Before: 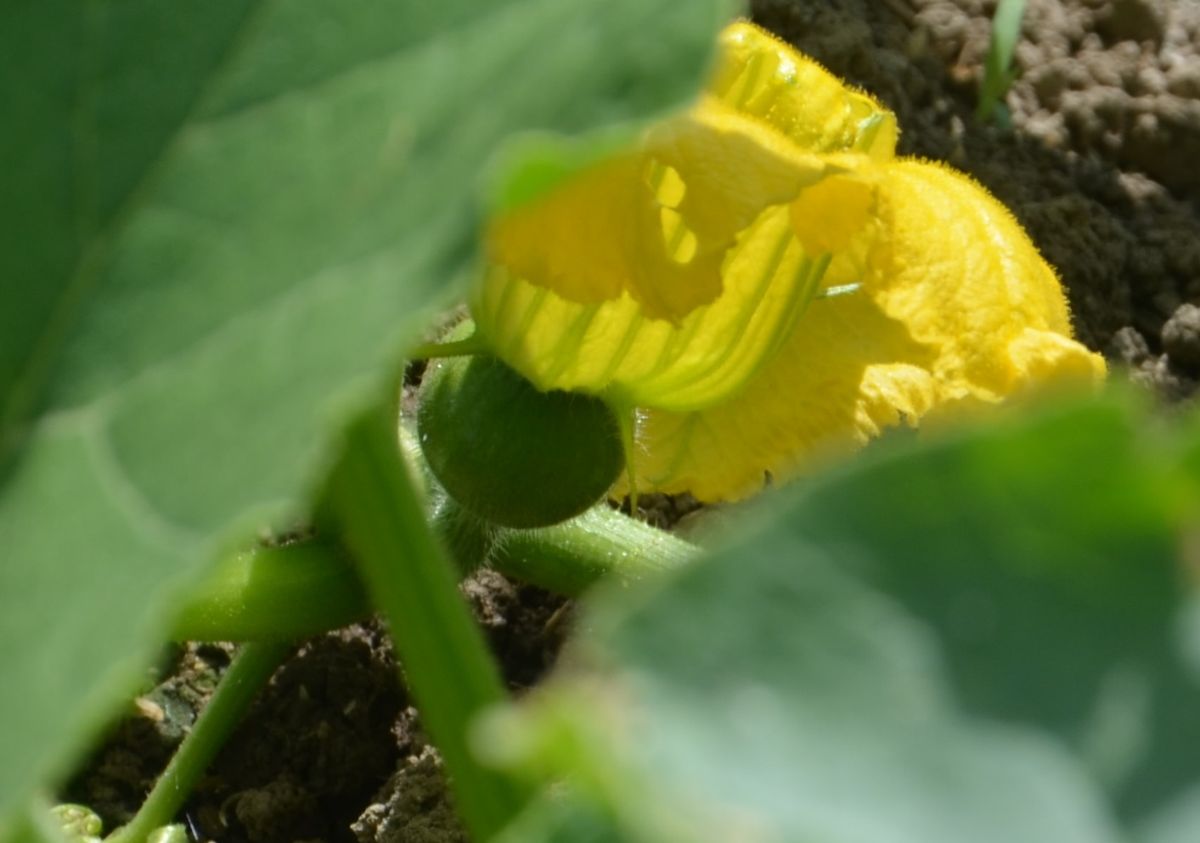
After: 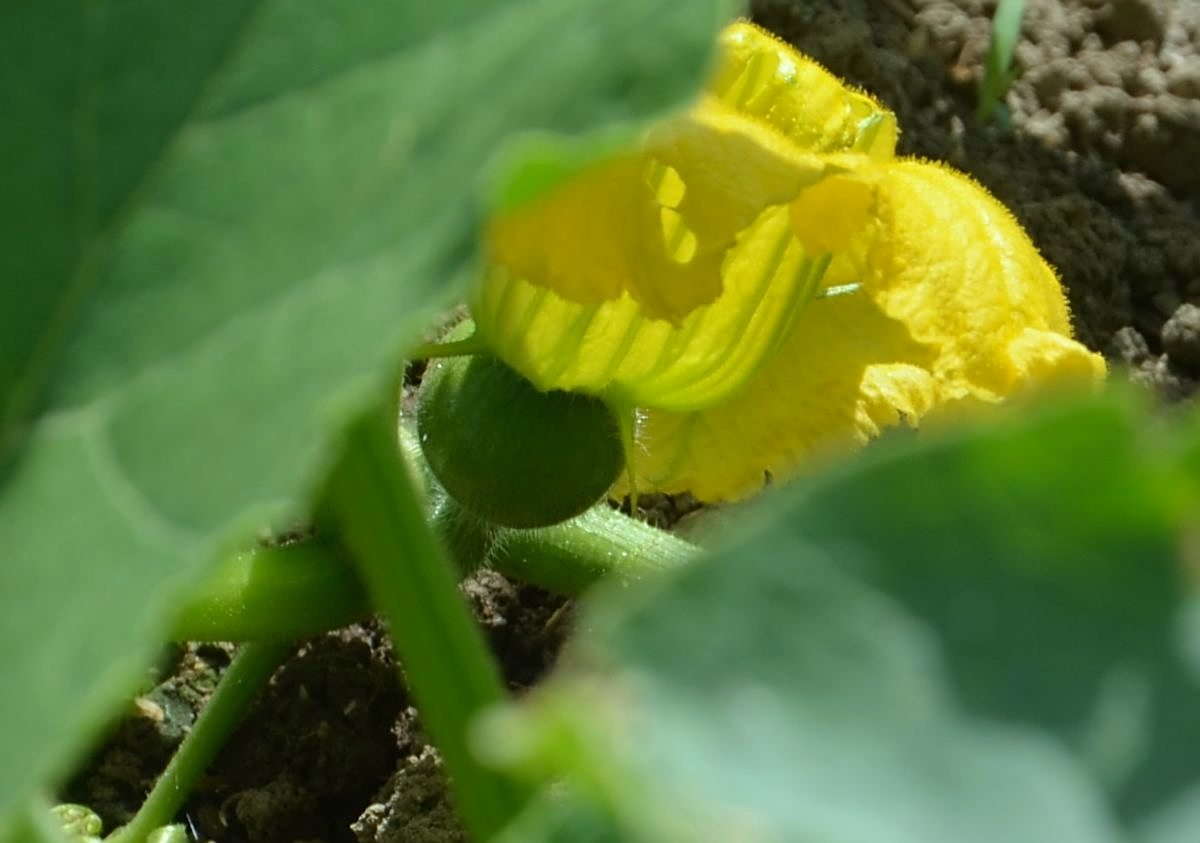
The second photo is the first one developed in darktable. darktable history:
exposure: exposure 0.014 EV, compensate highlight preservation false
color correction: highlights a* -6.69, highlights b* 0.49
sharpen: on, module defaults
